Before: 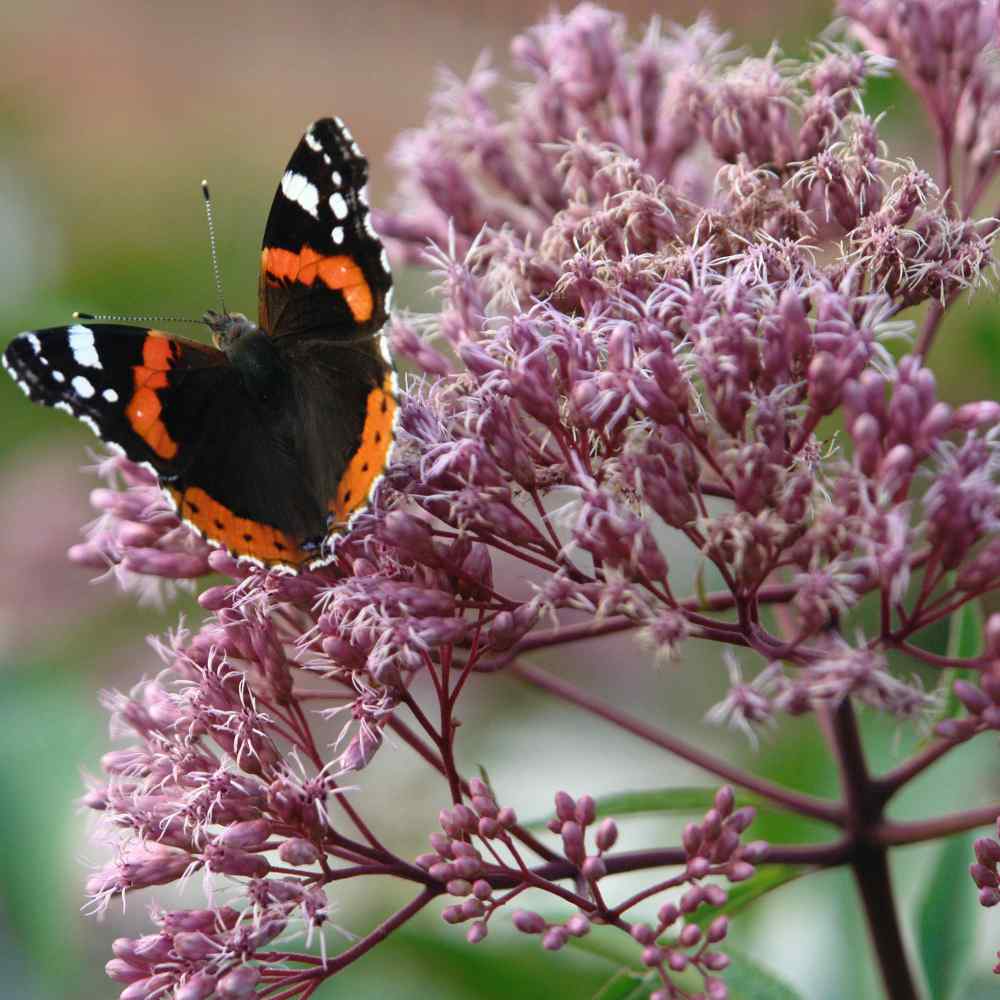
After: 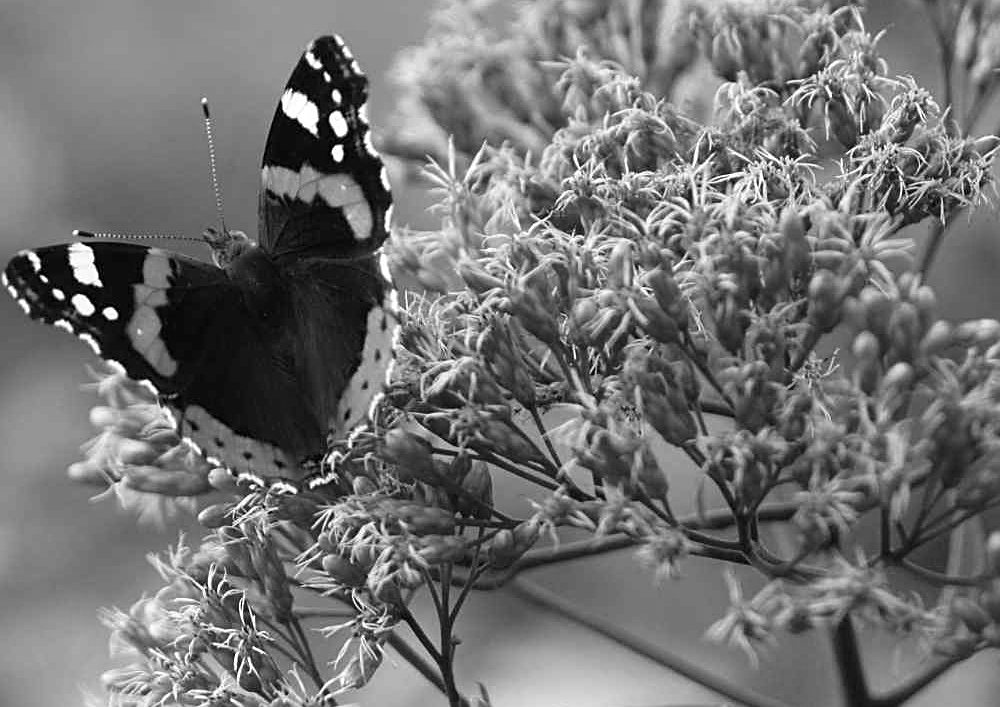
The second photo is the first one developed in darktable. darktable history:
crop and rotate: top 8.293%, bottom 20.996%
tone equalizer: on, module defaults
white balance: red 1.05, blue 1.072
color correction: highlights a* 1.39, highlights b* 17.83
sharpen: on, module defaults
color balance: input saturation 99%
monochrome: on, module defaults
